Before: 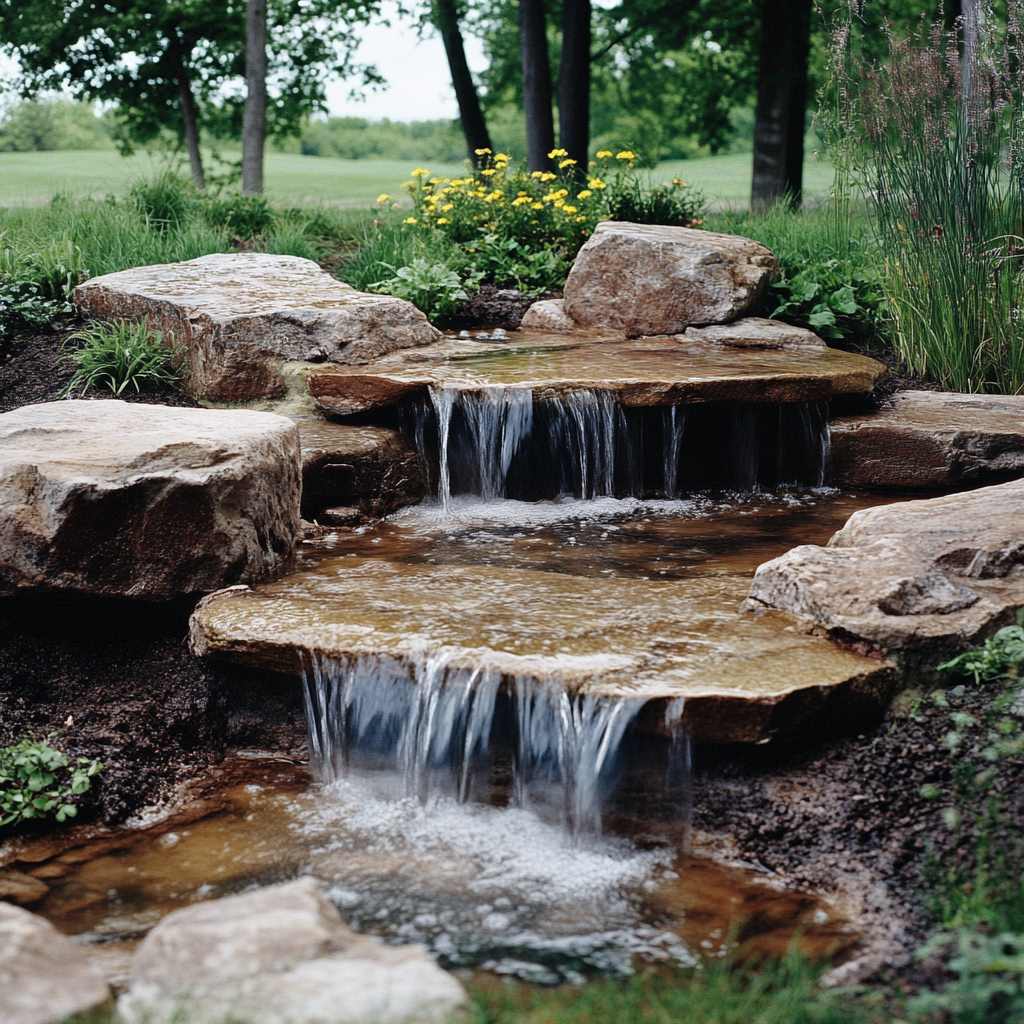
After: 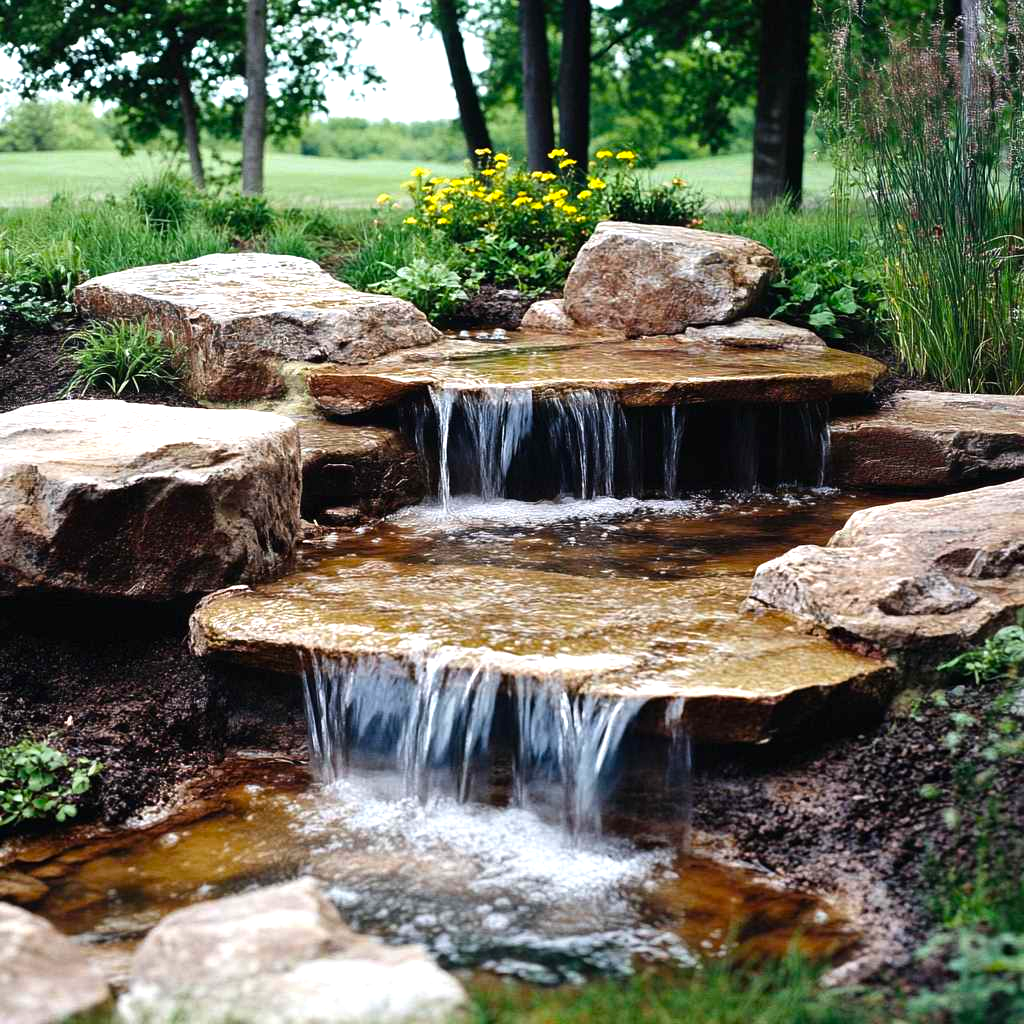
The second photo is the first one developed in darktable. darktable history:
color balance rgb: shadows lift › luminance -20.224%, perceptual saturation grading › global saturation 30.631%, perceptual brilliance grading › global brilliance 18.005%, global vibrance 10.809%
